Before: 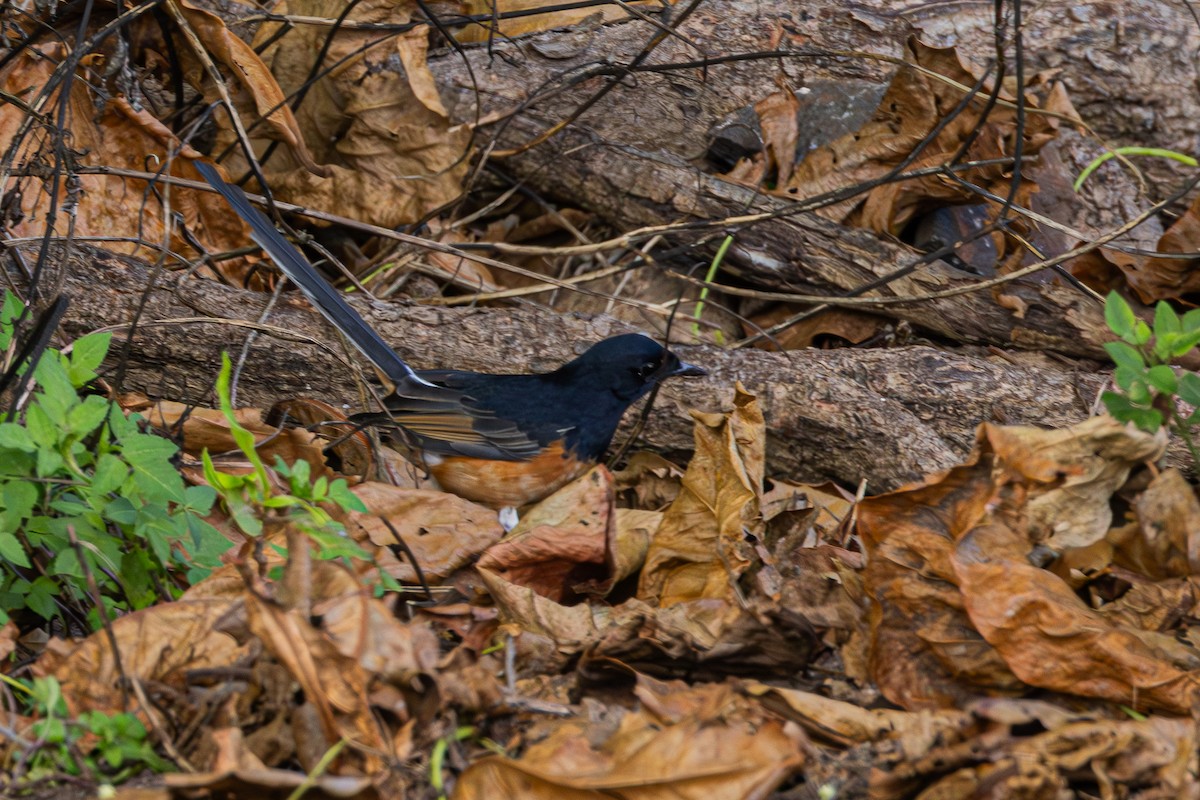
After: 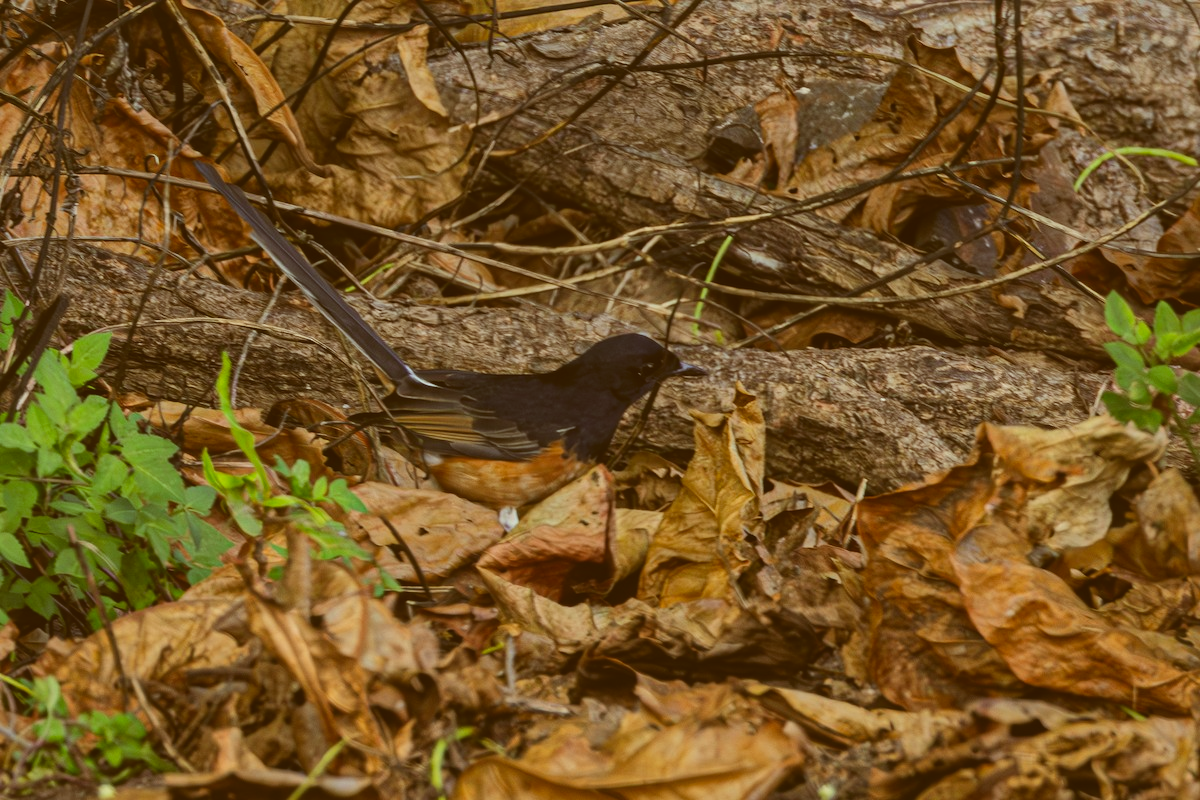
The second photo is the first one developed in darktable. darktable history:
exposure: black level correction -0.015, exposure -0.137 EV, compensate exposure bias true, compensate highlight preservation false
local contrast: mode bilateral grid, contrast 19, coarseness 50, detail 119%, midtone range 0.2
color correction: highlights a* -6.3, highlights b* 9.61, shadows a* 10.85, shadows b* 23.83
